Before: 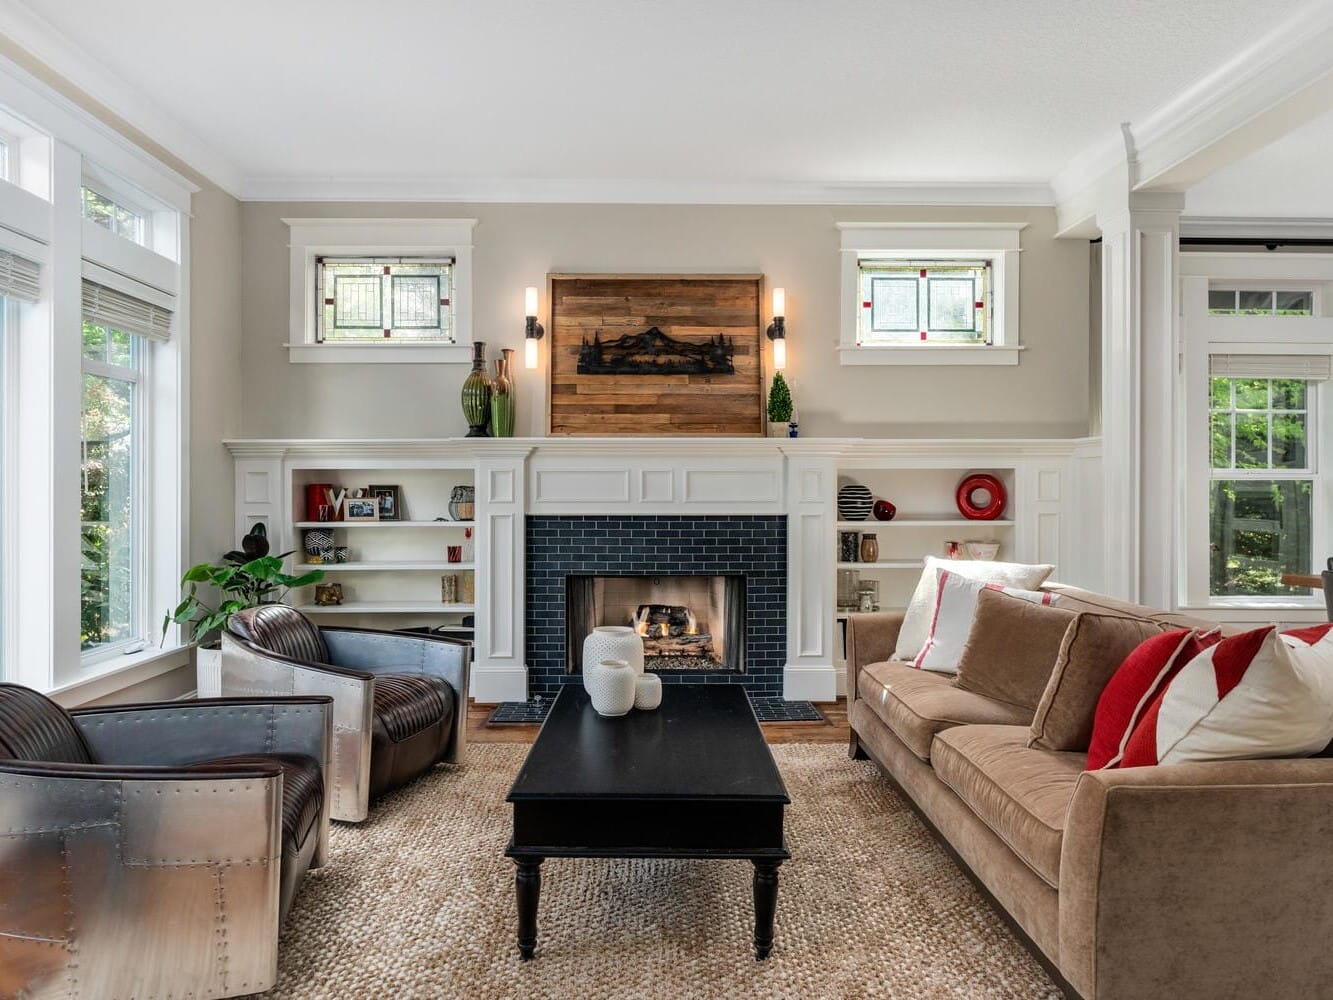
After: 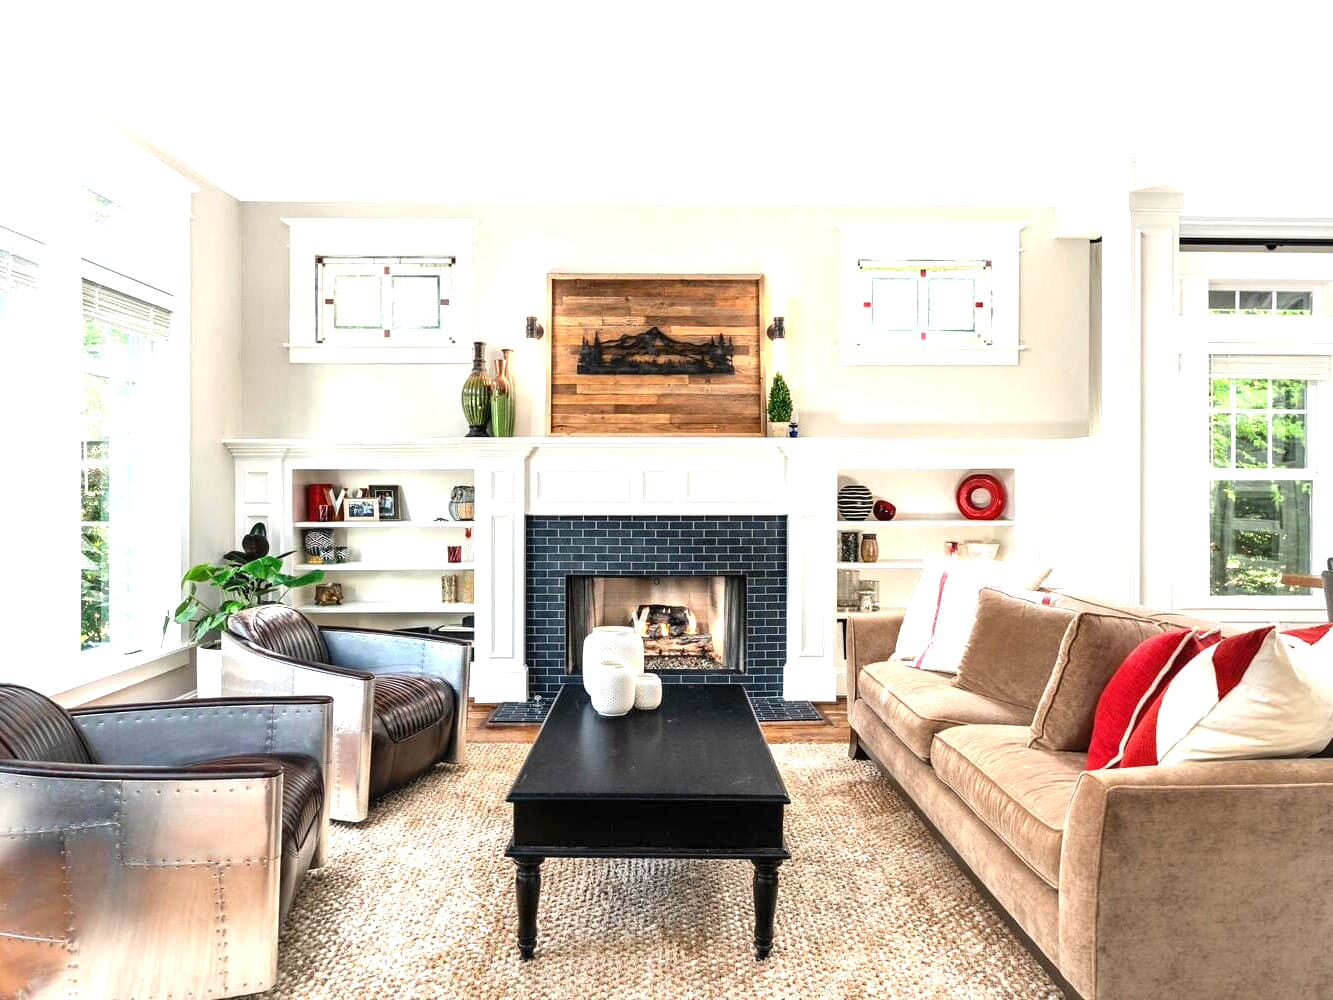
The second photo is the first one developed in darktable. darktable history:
exposure: black level correction 0, exposure 1.449 EV, compensate exposure bias true, compensate highlight preservation false
